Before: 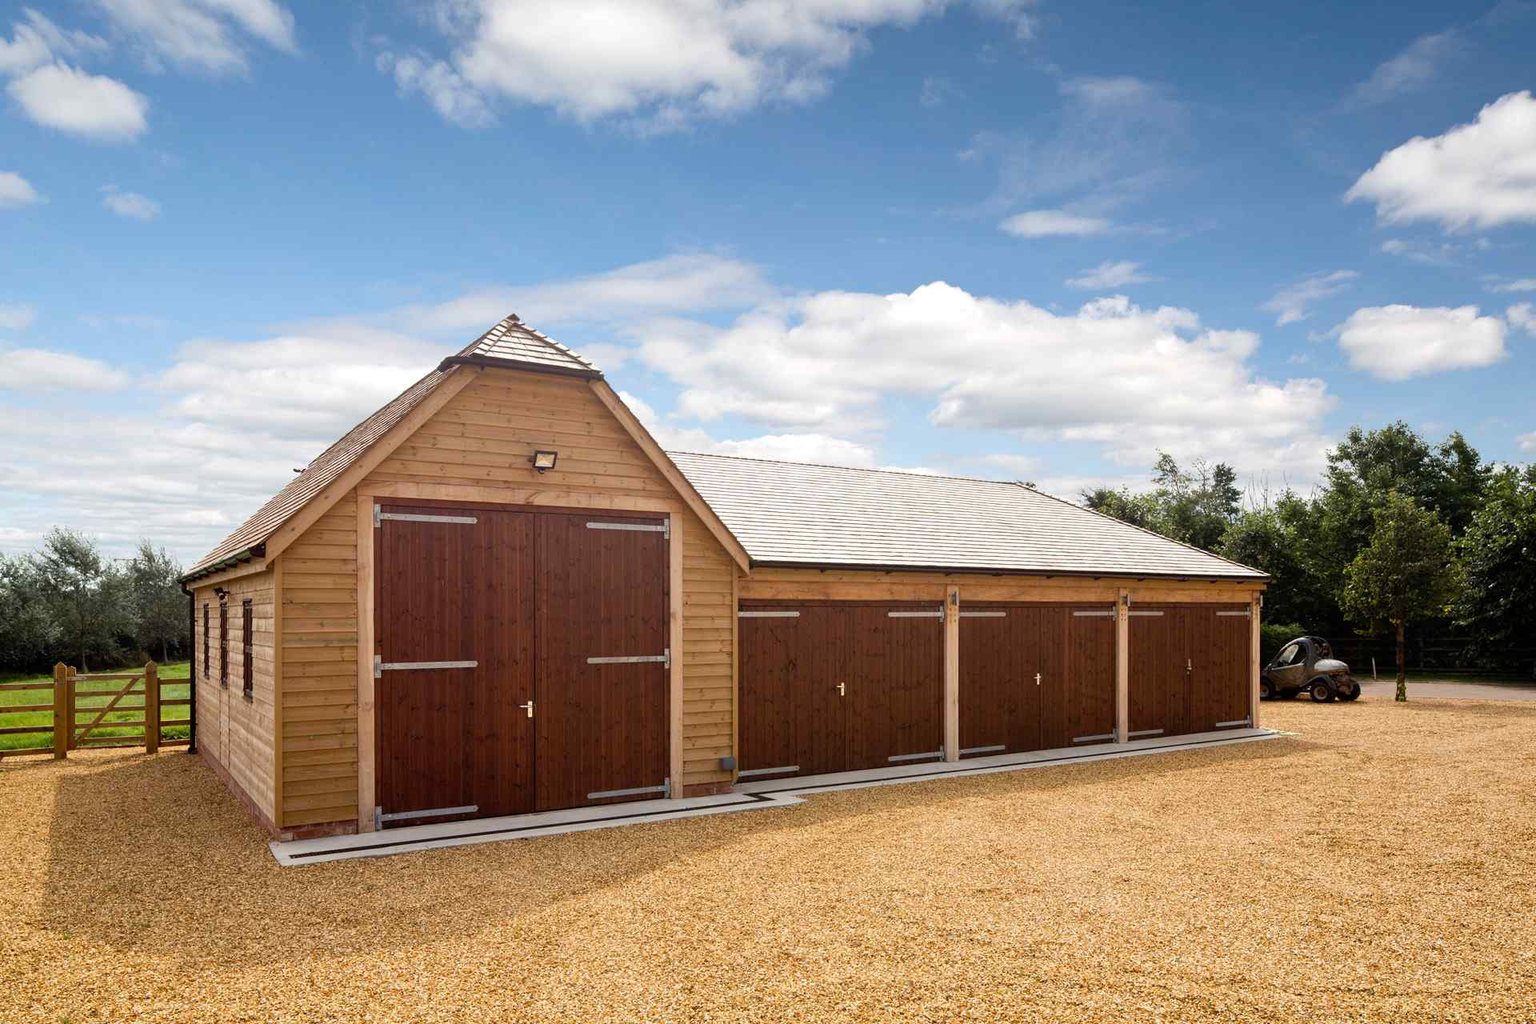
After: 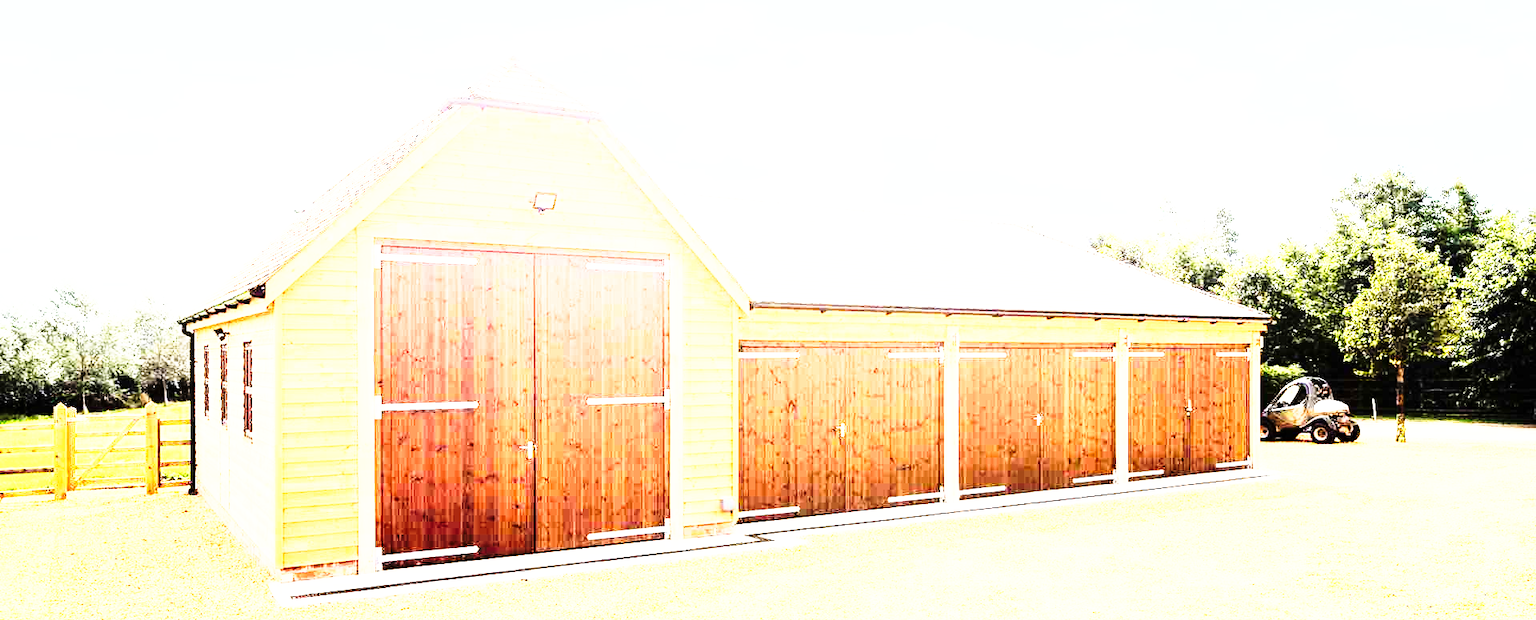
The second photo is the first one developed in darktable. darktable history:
crop and rotate: top 25.357%, bottom 13.942%
base curve: curves: ch0 [(0, 0) (0.026, 0.03) (0.109, 0.232) (0.351, 0.748) (0.669, 0.968) (1, 1)], preserve colors none
rgb curve: curves: ch0 [(0, 0) (0.21, 0.15) (0.24, 0.21) (0.5, 0.75) (0.75, 0.96) (0.89, 0.99) (1, 1)]; ch1 [(0, 0.02) (0.21, 0.13) (0.25, 0.2) (0.5, 0.67) (0.75, 0.9) (0.89, 0.97) (1, 1)]; ch2 [(0, 0.02) (0.21, 0.13) (0.25, 0.2) (0.5, 0.67) (0.75, 0.9) (0.89, 0.97) (1, 1)], compensate middle gray true
exposure: black level correction 0, exposure 2.088 EV, compensate exposure bias true, compensate highlight preservation false
